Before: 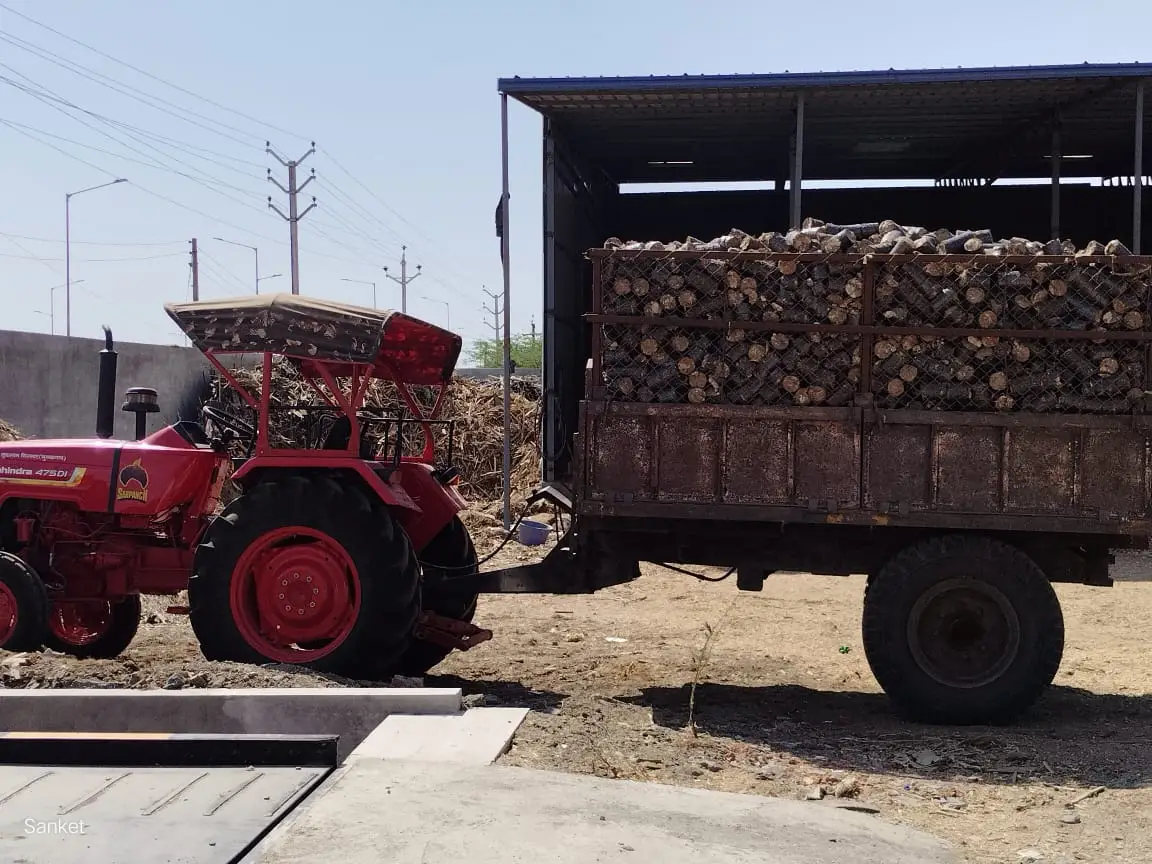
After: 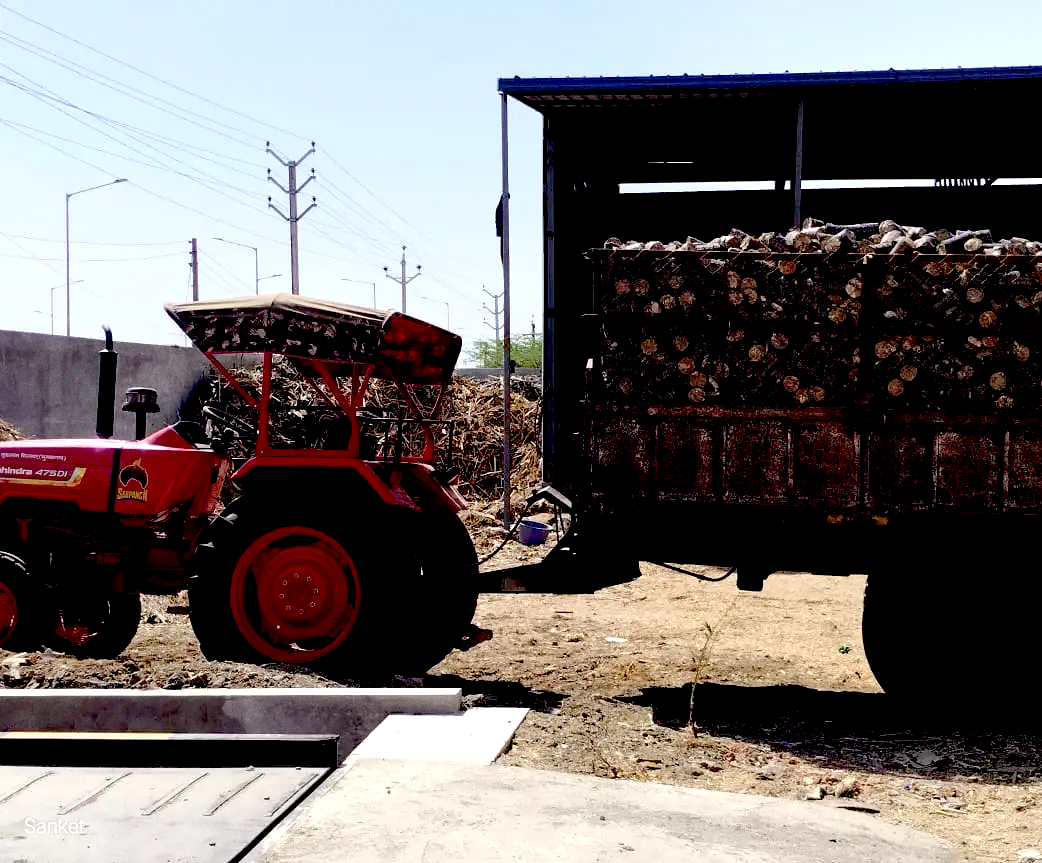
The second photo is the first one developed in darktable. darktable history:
exposure: black level correction 0.04, exposure 0.5 EV, compensate highlight preservation false
grain: coarseness 0.47 ISO
crop: right 9.509%, bottom 0.031%
